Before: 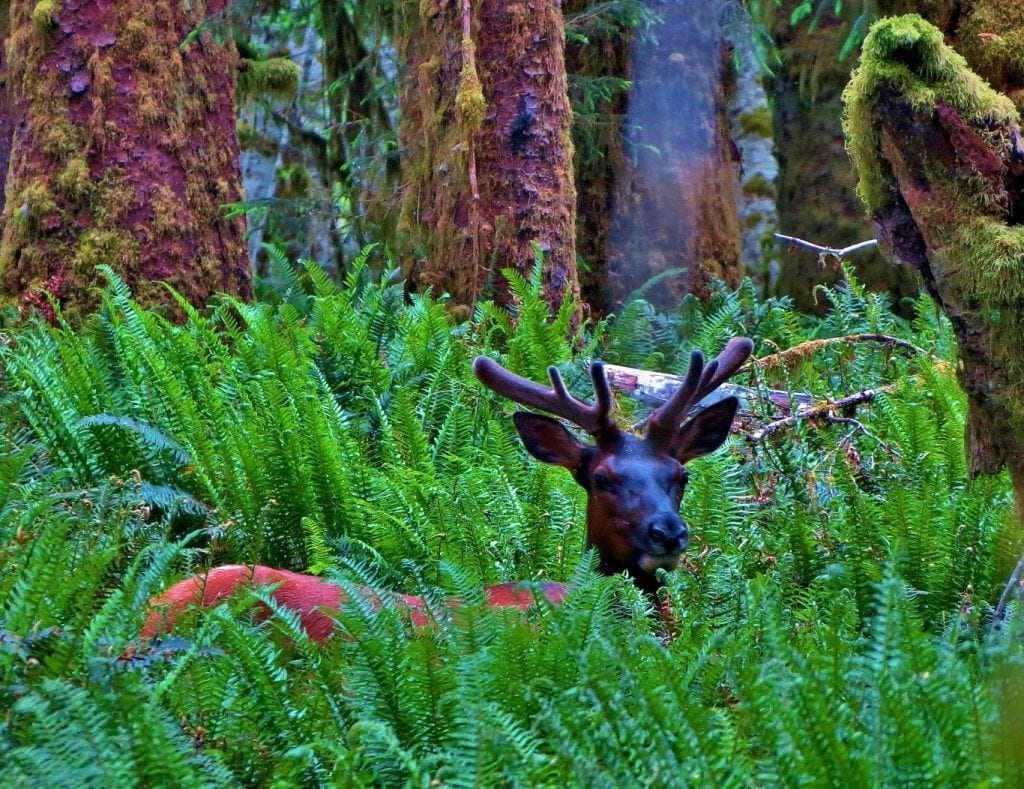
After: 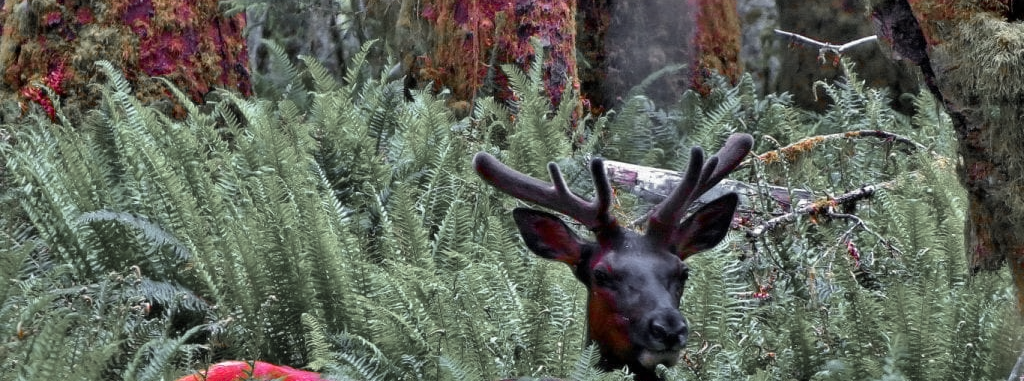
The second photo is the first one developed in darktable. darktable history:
crop and rotate: top 26.056%, bottom 25.543%
color zones: curves: ch1 [(0, 0.638) (0.193, 0.442) (0.286, 0.15) (0.429, 0.14) (0.571, 0.142) (0.714, 0.154) (0.857, 0.175) (1, 0.638)]
